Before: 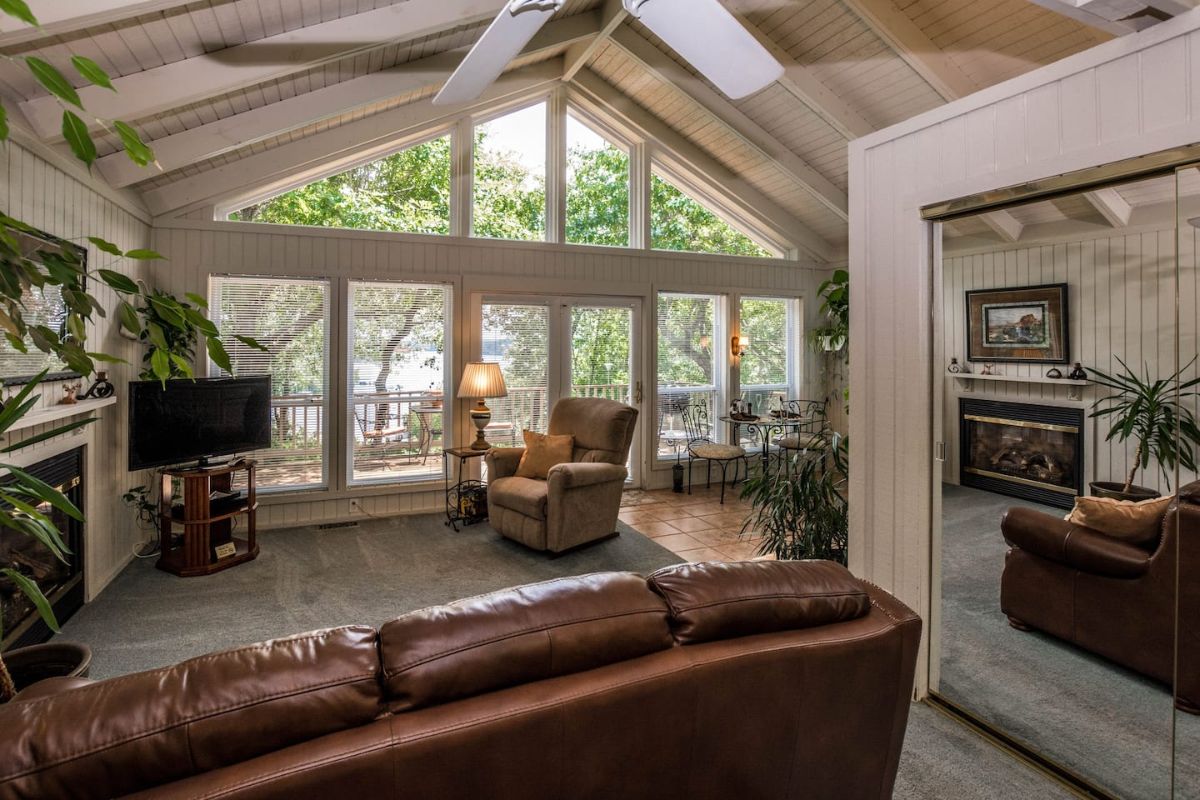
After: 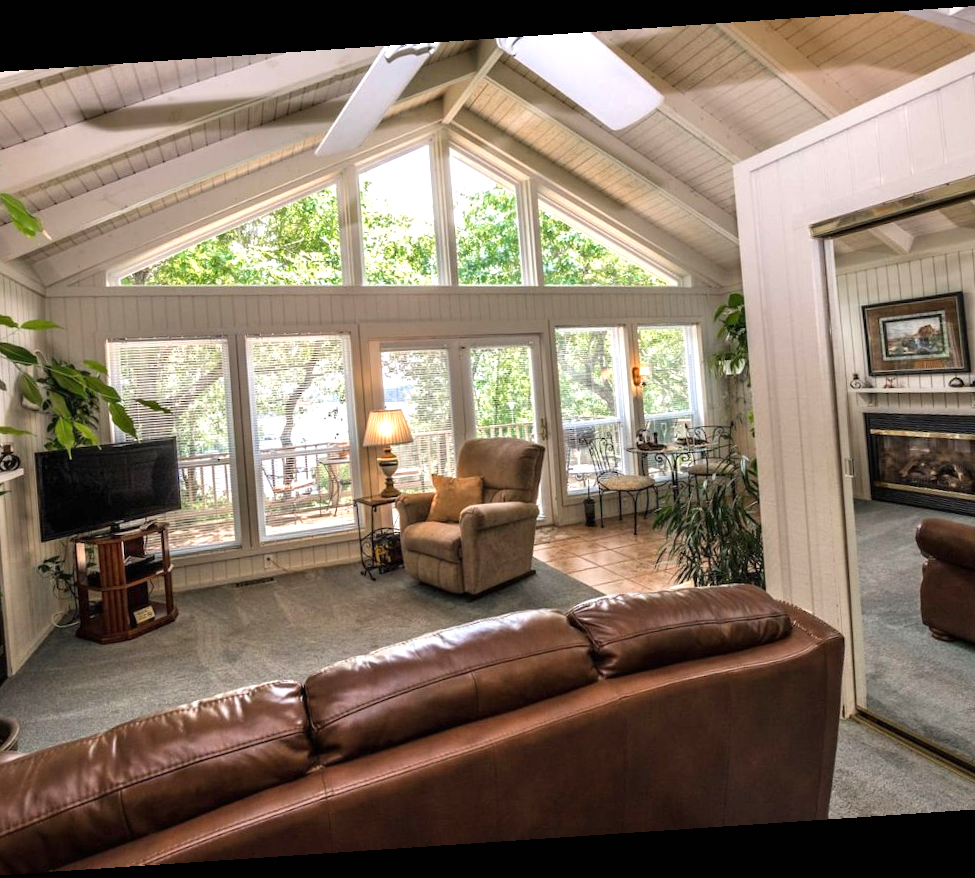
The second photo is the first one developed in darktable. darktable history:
crop: left 9.88%, right 12.664%
exposure: black level correction 0, exposure 0.7 EV, compensate exposure bias true, compensate highlight preservation false
rotate and perspective: rotation -4.2°, shear 0.006, automatic cropping off
